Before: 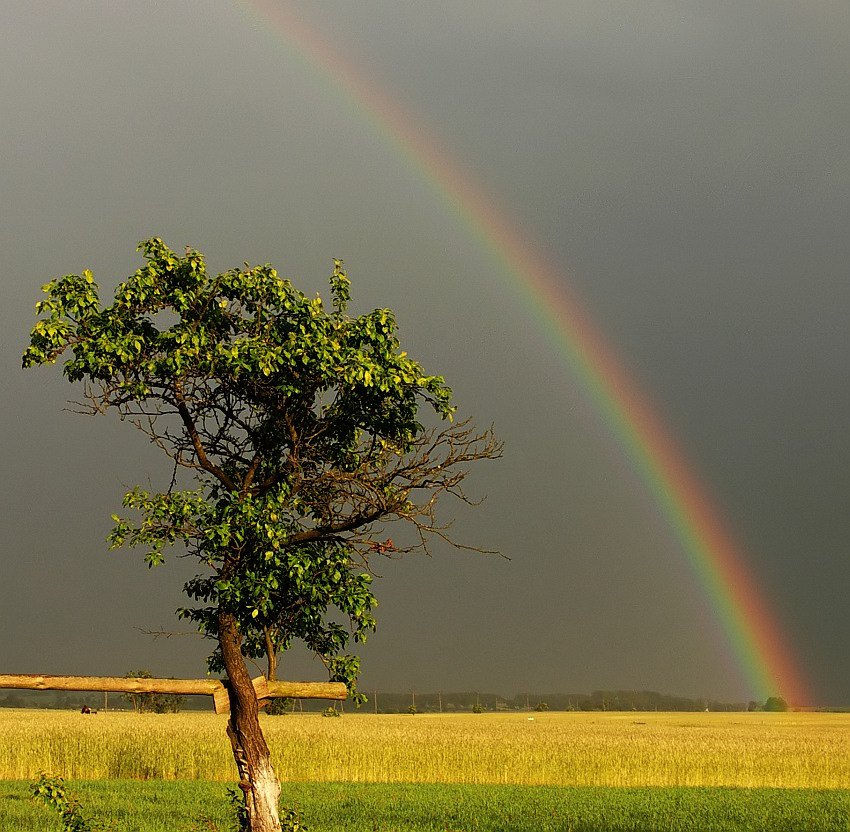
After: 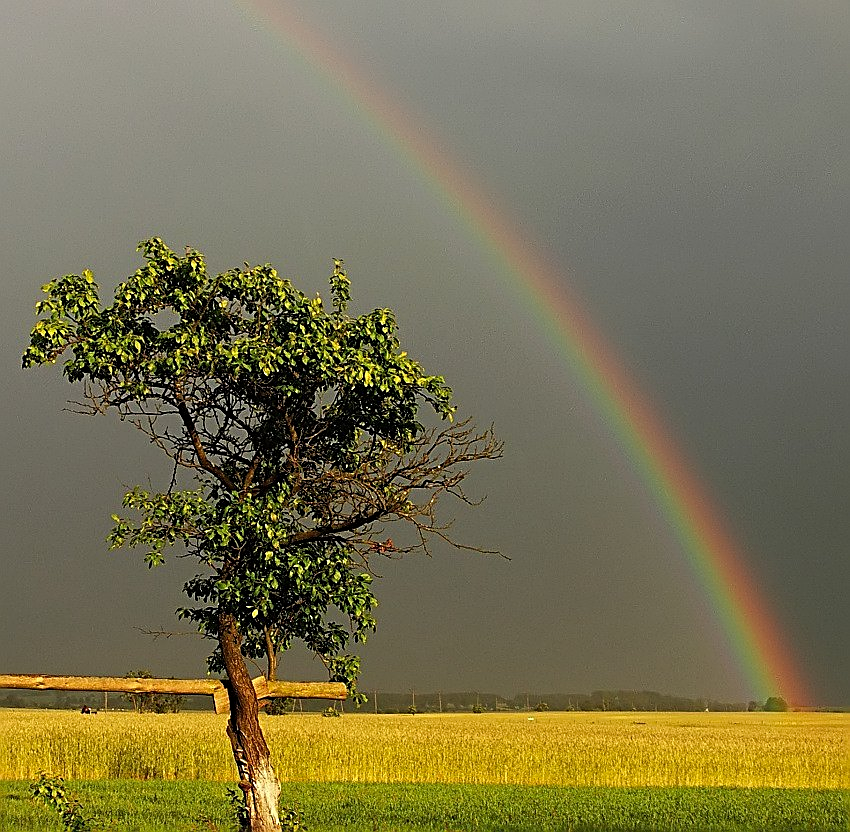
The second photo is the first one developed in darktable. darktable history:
sharpen: radius 2.531, amount 0.628
vibrance: on, module defaults
